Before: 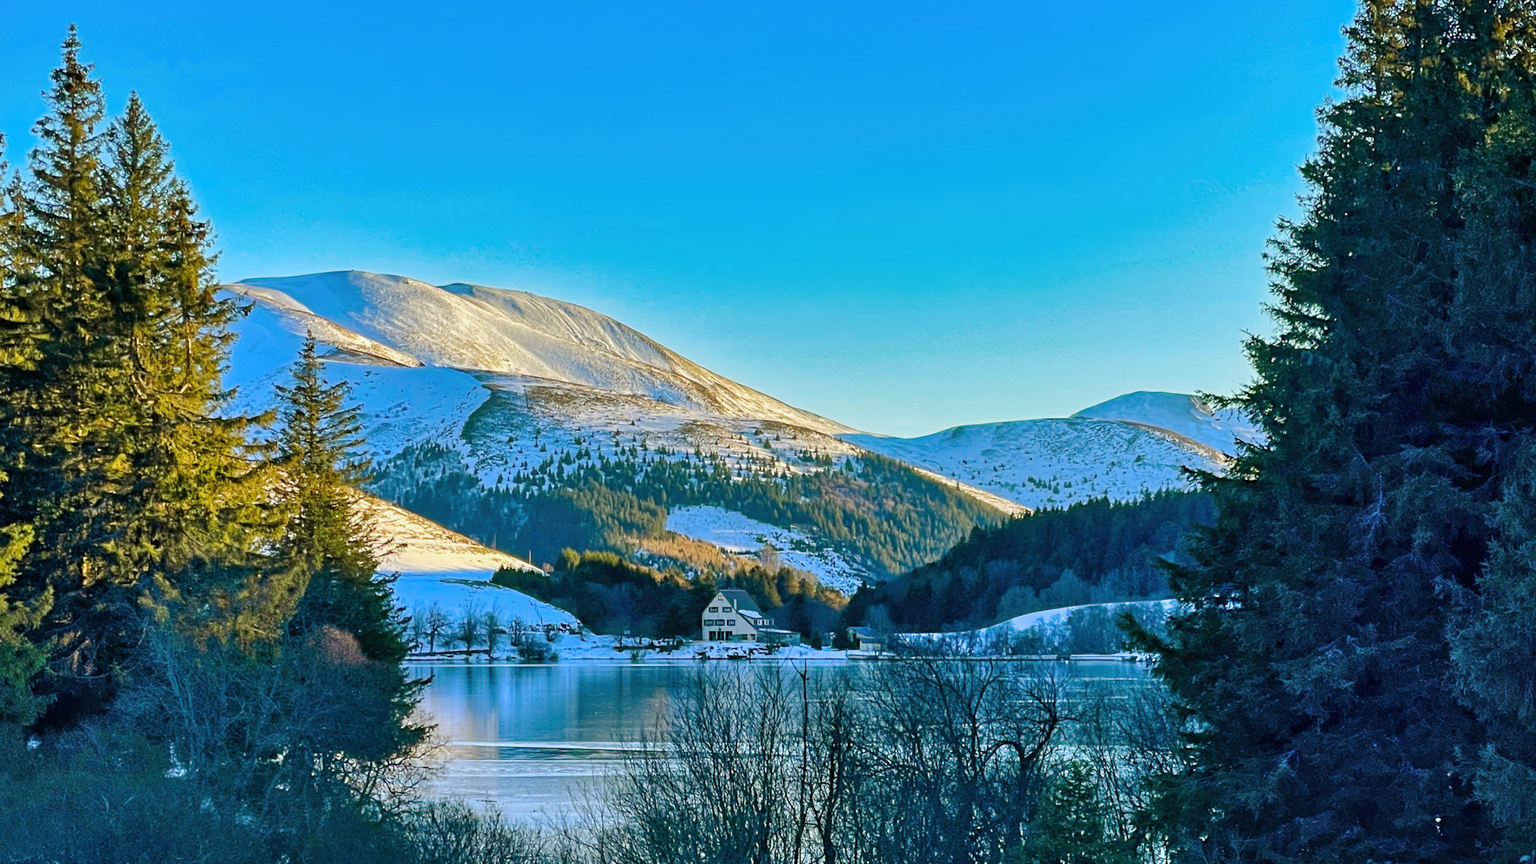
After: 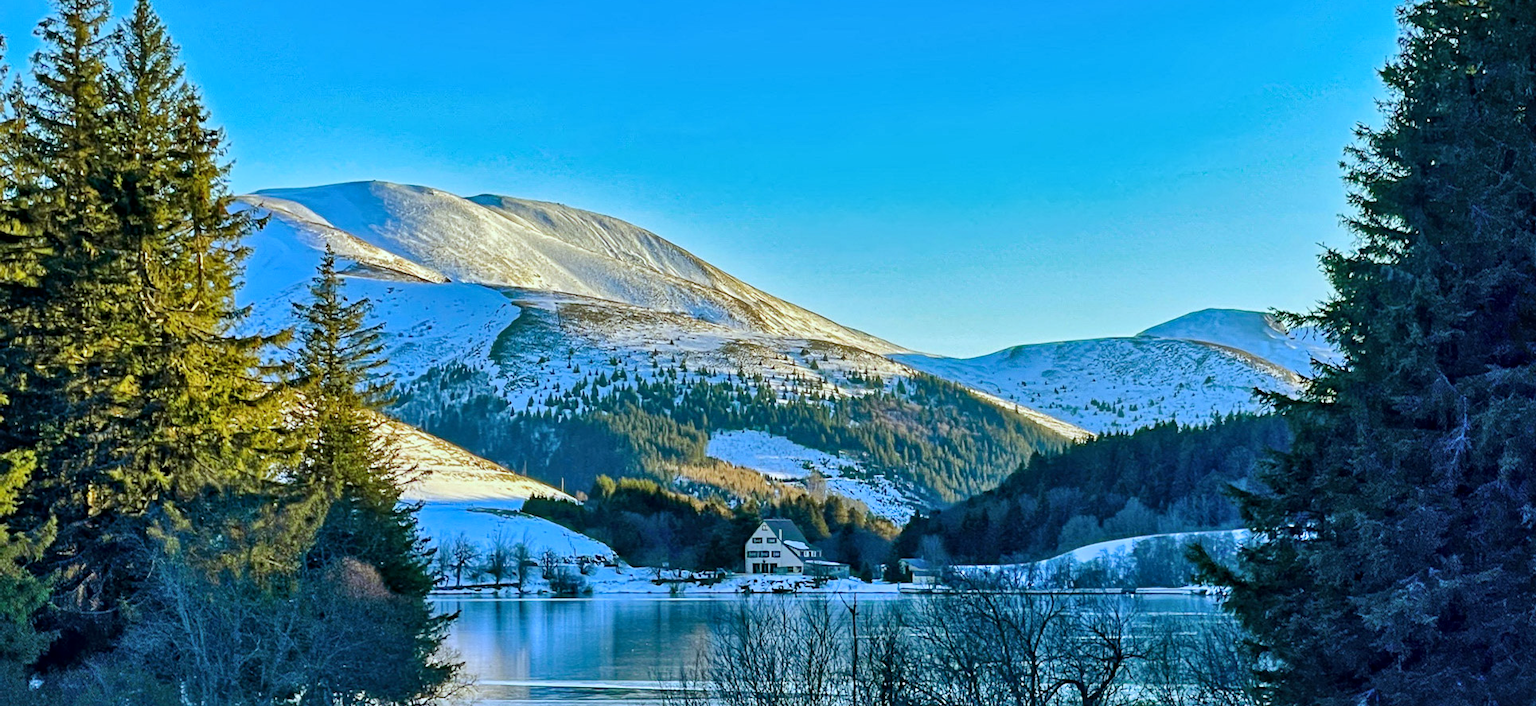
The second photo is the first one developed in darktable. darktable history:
white balance: red 0.925, blue 1.046
local contrast: mode bilateral grid, contrast 30, coarseness 25, midtone range 0.2
exposure: compensate highlight preservation false
crop and rotate: angle 0.03°, top 11.643%, right 5.651%, bottom 11.189%
